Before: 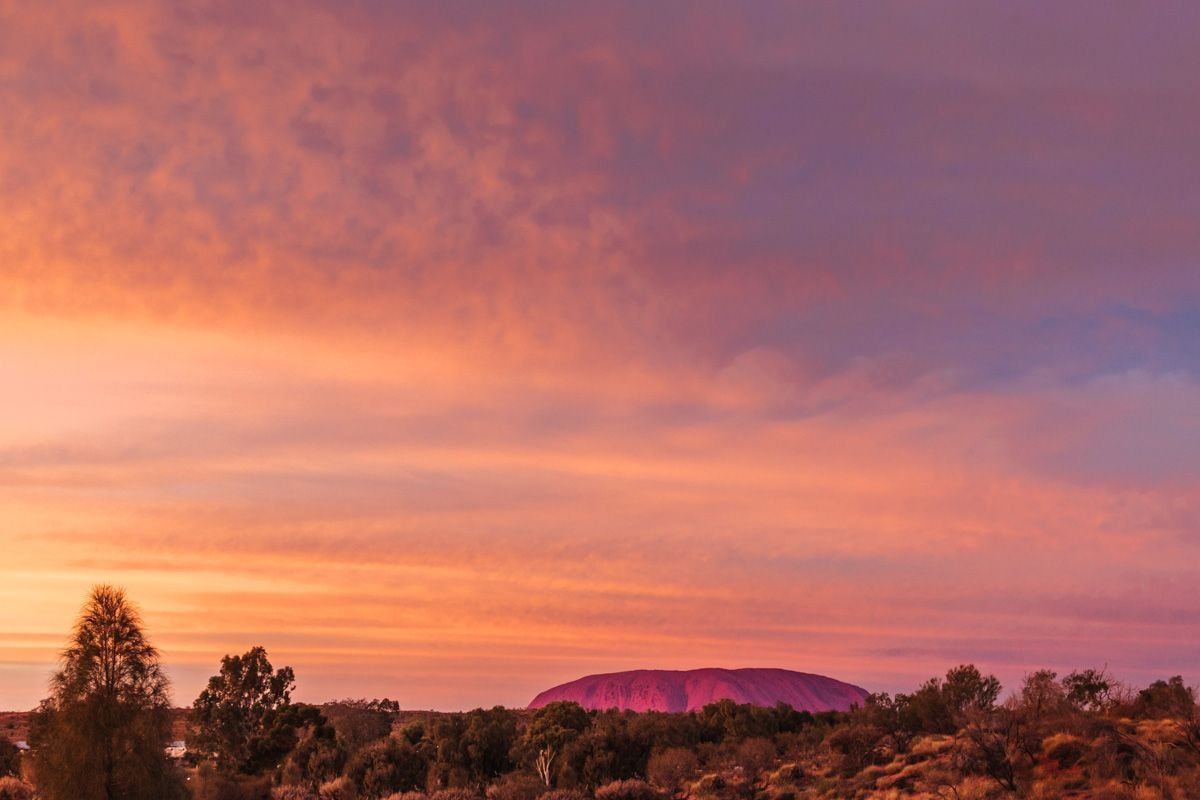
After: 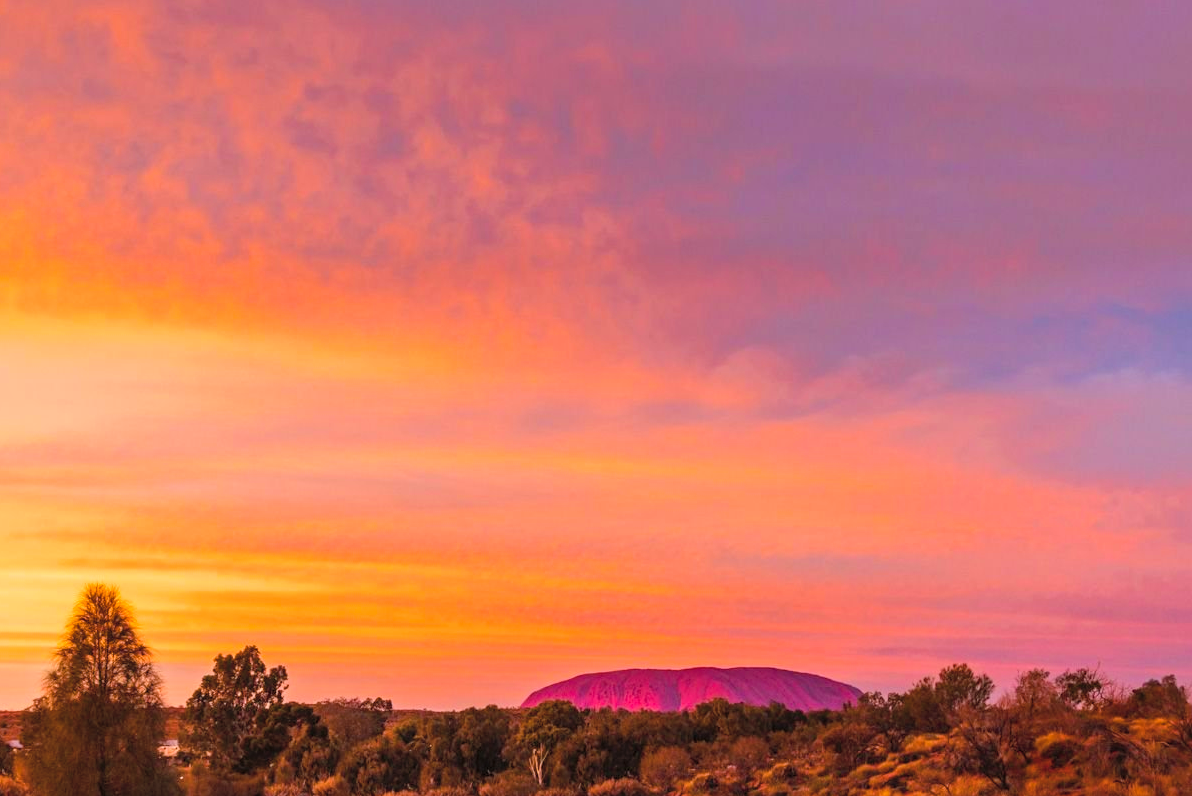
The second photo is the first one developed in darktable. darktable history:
contrast brightness saturation: brightness 0.15
crop and rotate: left 0.614%, top 0.179%, bottom 0.309%
local contrast: mode bilateral grid, contrast 20, coarseness 50, detail 120%, midtone range 0.2
tone equalizer: on, module defaults
color balance rgb: linear chroma grading › global chroma 15%, perceptual saturation grading › global saturation 30%
